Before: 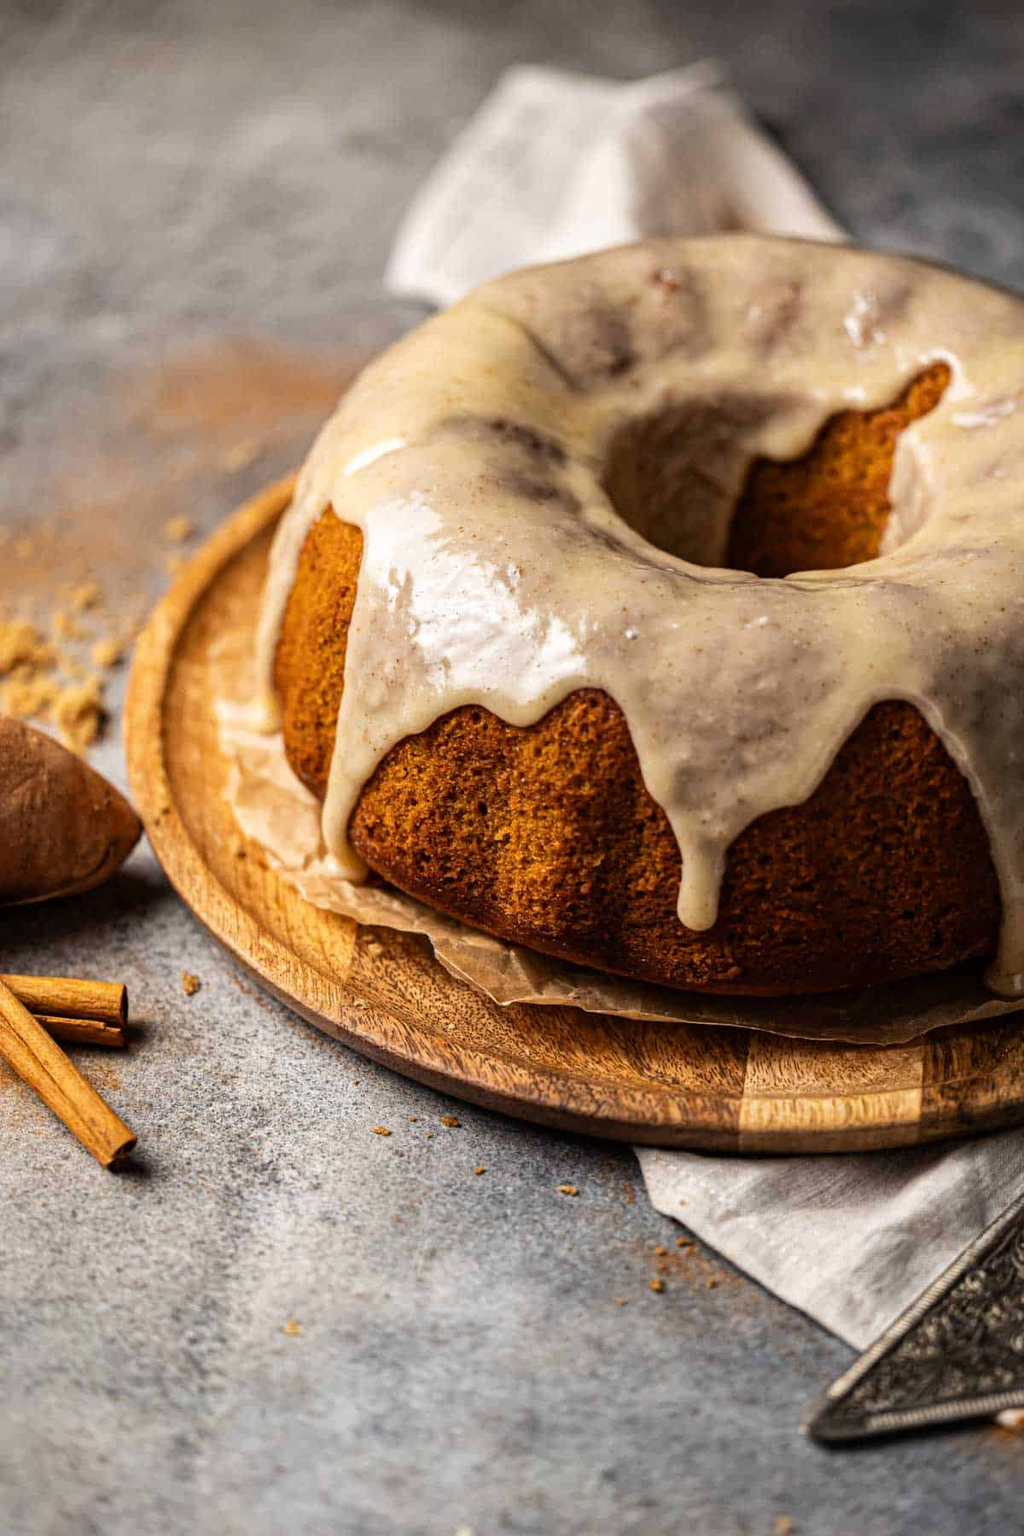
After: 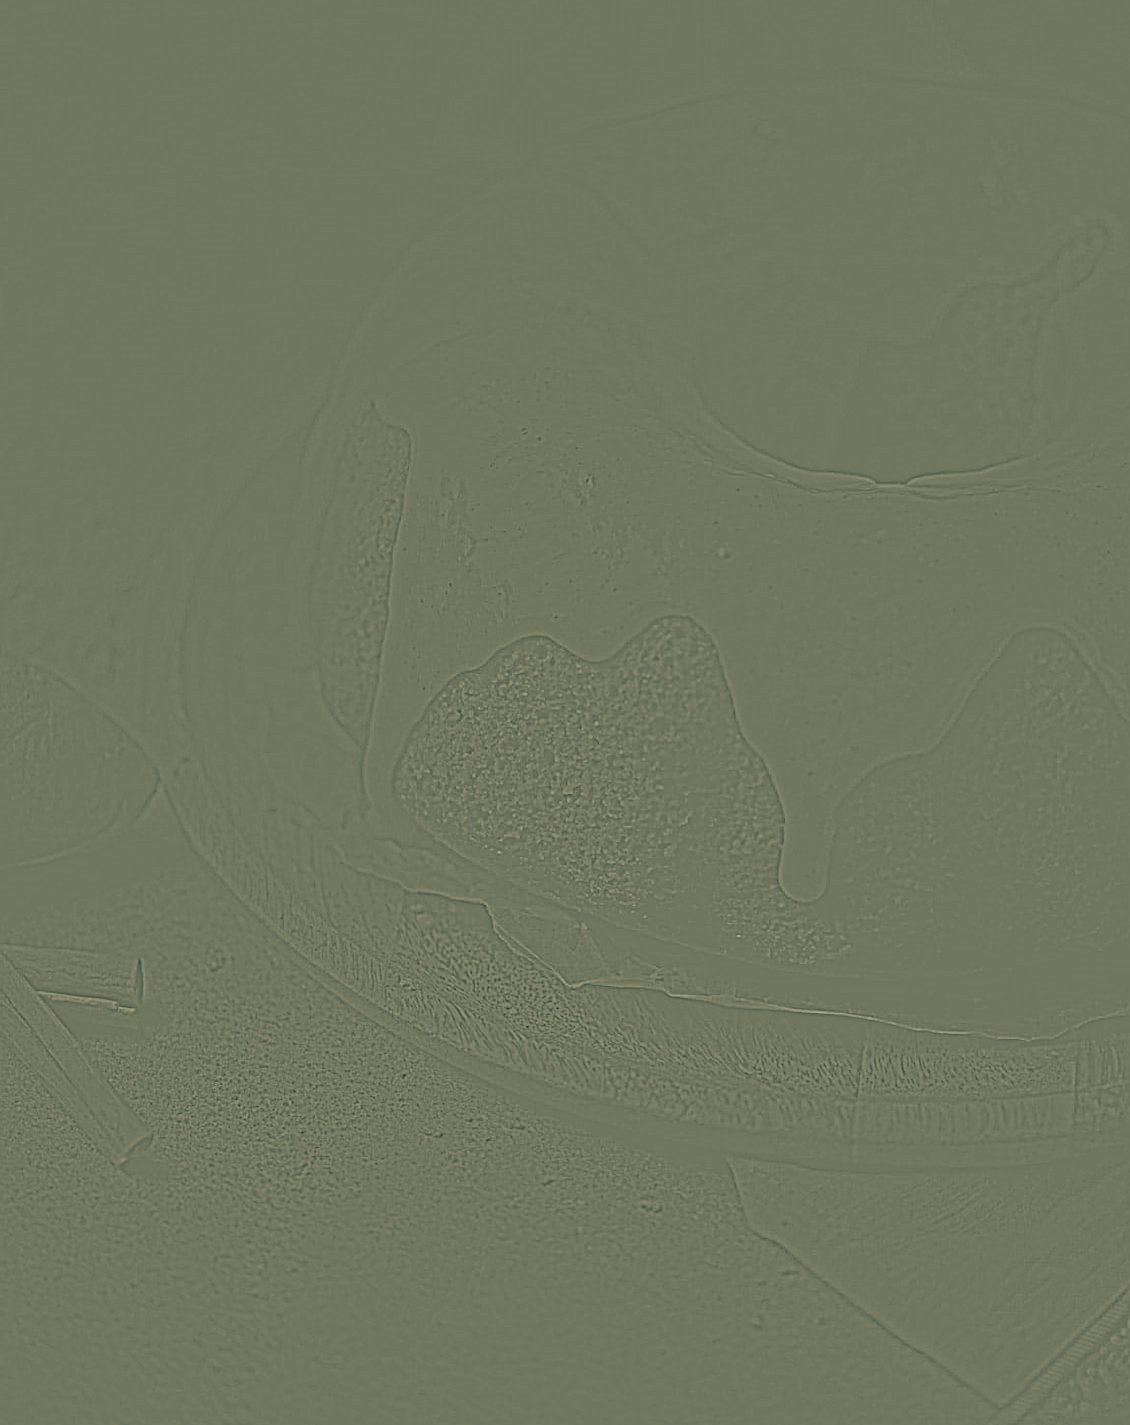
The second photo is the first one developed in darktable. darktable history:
tone equalizer: -8 EV -1.84 EV, -7 EV -1.16 EV, -6 EV -1.62 EV, smoothing diameter 25%, edges refinement/feathering 10, preserve details guided filter
exposure: compensate highlight preservation false
highpass: sharpness 9.84%, contrast boost 9.94%
sharpen: on, module defaults
shadows and highlights: radius 108.52, shadows 40.68, highlights -72.88, low approximation 0.01, soften with gaussian
crop and rotate: angle 0.03°, top 11.643%, right 5.651%, bottom 11.189%
color balance: mode lift, gamma, gain (sRGB), lift [1, 0.69, 1, 1], gamma [1, 1.482, 1, 1], gain [1, 1, 1, 0.802]
rotate and perspective: lens shift (horizontal) -0.055, automatic cropping off
